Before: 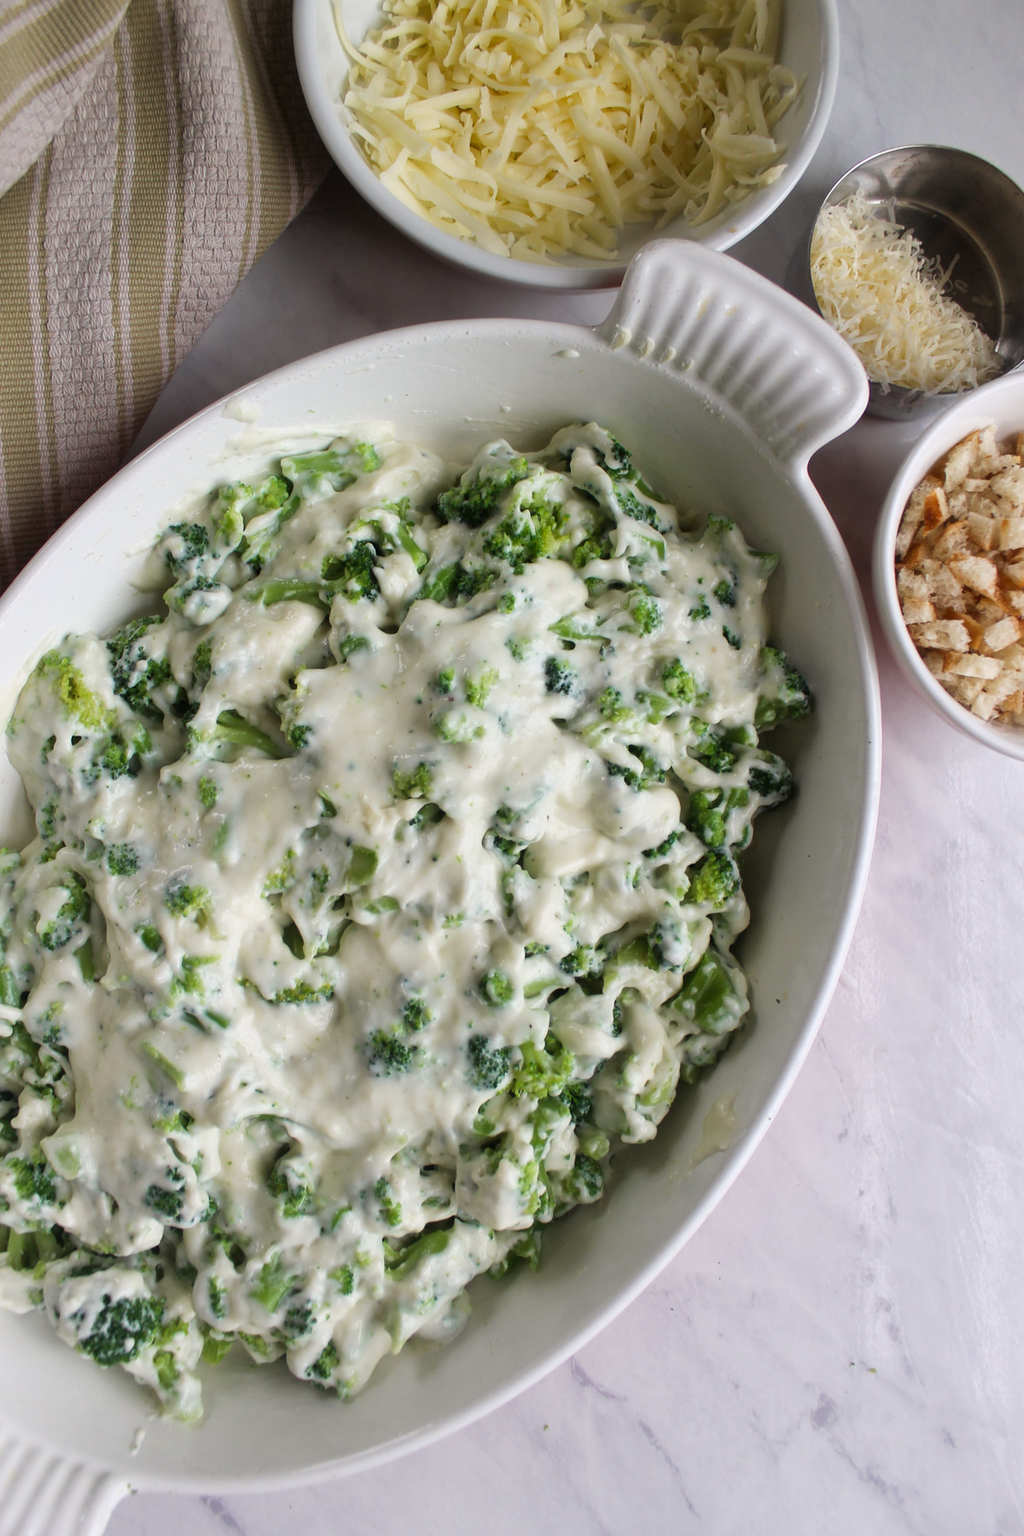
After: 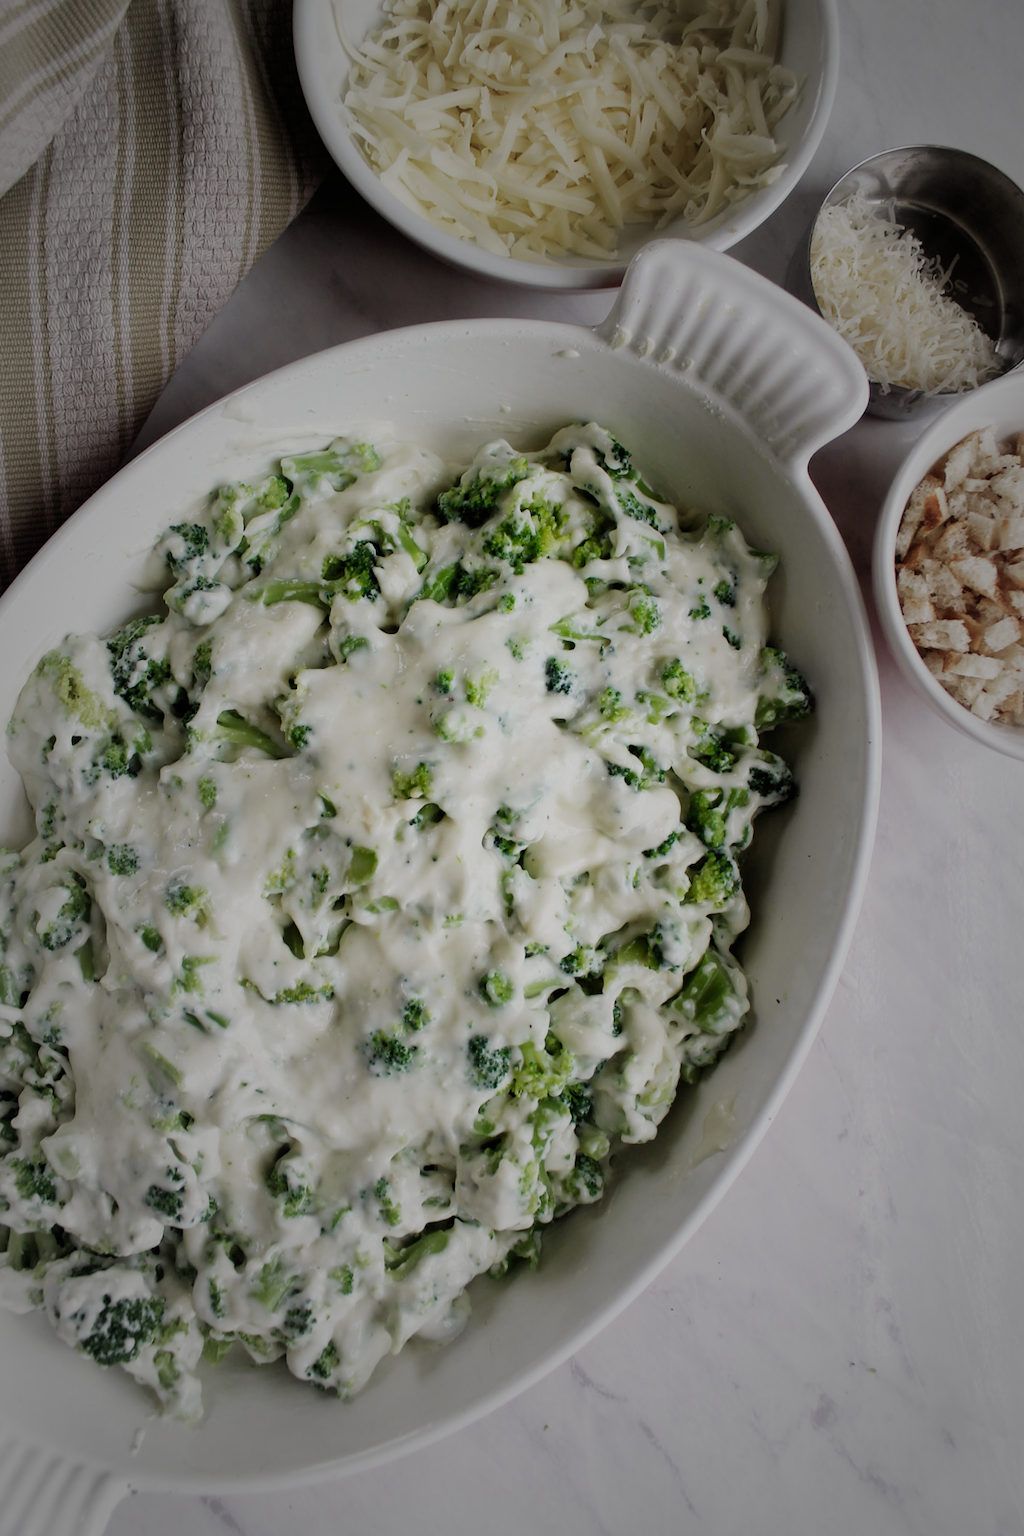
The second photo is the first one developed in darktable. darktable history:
vignetting: fall-off start 16.56%, fall-off radius 99.07%, width/height ratio 0.721
filmic rgb: black relative exposure -7.31 EV, white relative exposure 5.08 EV, hardness 3.21, add noise in highlights 0, preserve chrominance no, color science v3 (2019), use custom middle-gray values true, contrast in highlights soft
